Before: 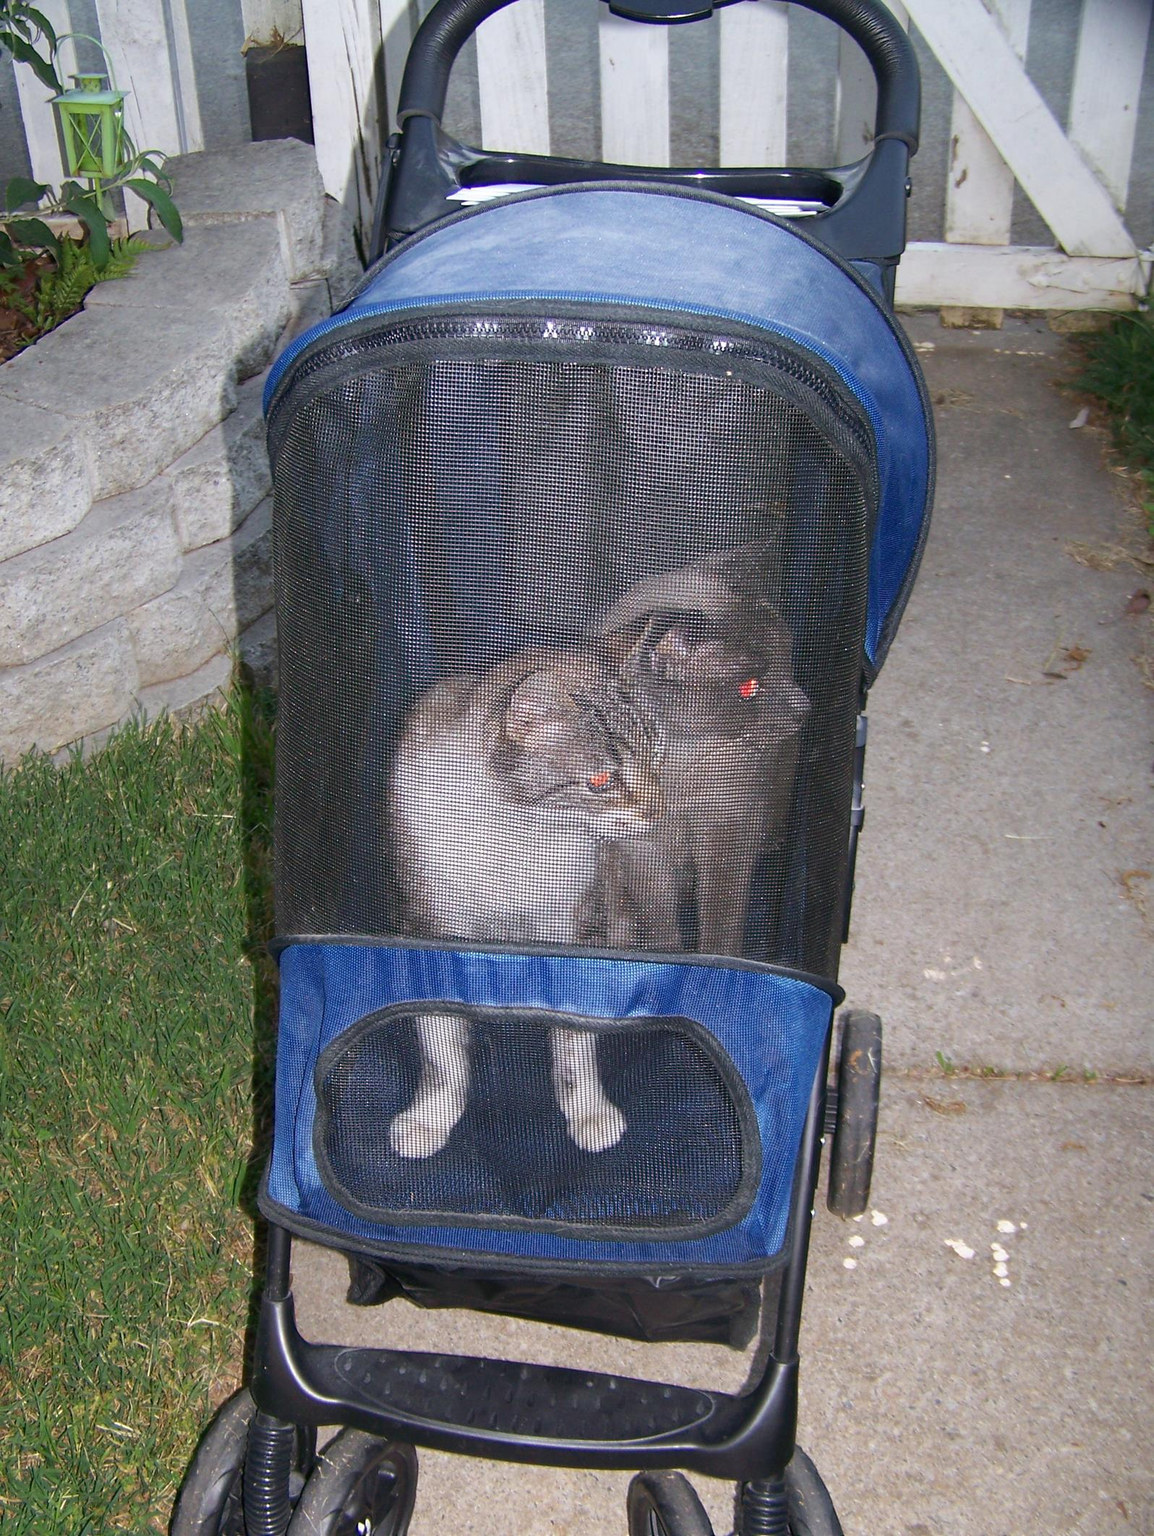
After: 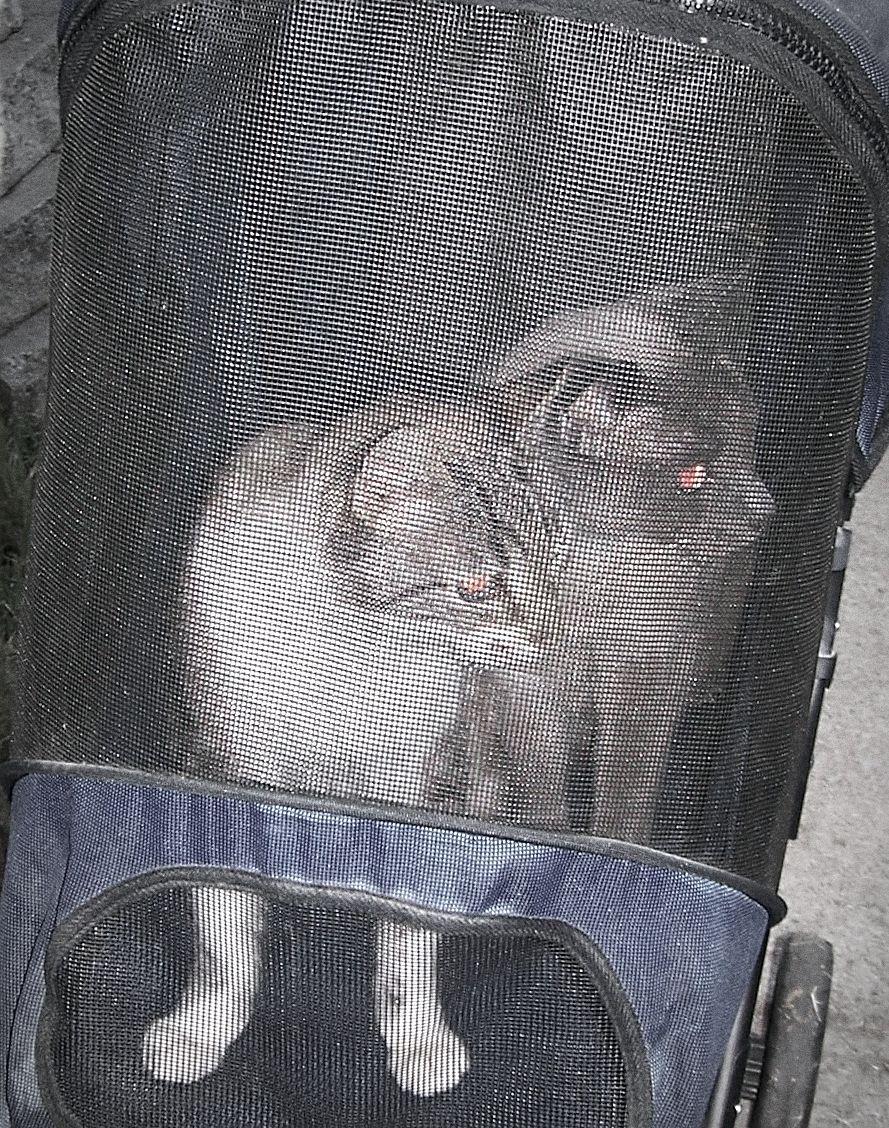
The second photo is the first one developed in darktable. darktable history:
color zones: curves: ch1 [(0, 0.34) (0.143, 0.164) (0.286, 0.152) (0.429, 0.176) (0.571, 0.173) (0.714, 0.188) (0.857, 0.199) (1, 0.34)]
exposure: black level correction 0.001, exposure 0.5 EV, compensate exposure bias true, compensate highlight preservation false
sharpen: on, module defaults
contrast brightness saturation: saturation -0.17
rotate and perspective: rotation 5.12°, automatic cropping off
crop: left 25%, top 25%, right 25%, bottom 25%
vignetting: automatic ratio true
grain: coarseness 0.09 ISO, strength 40%
